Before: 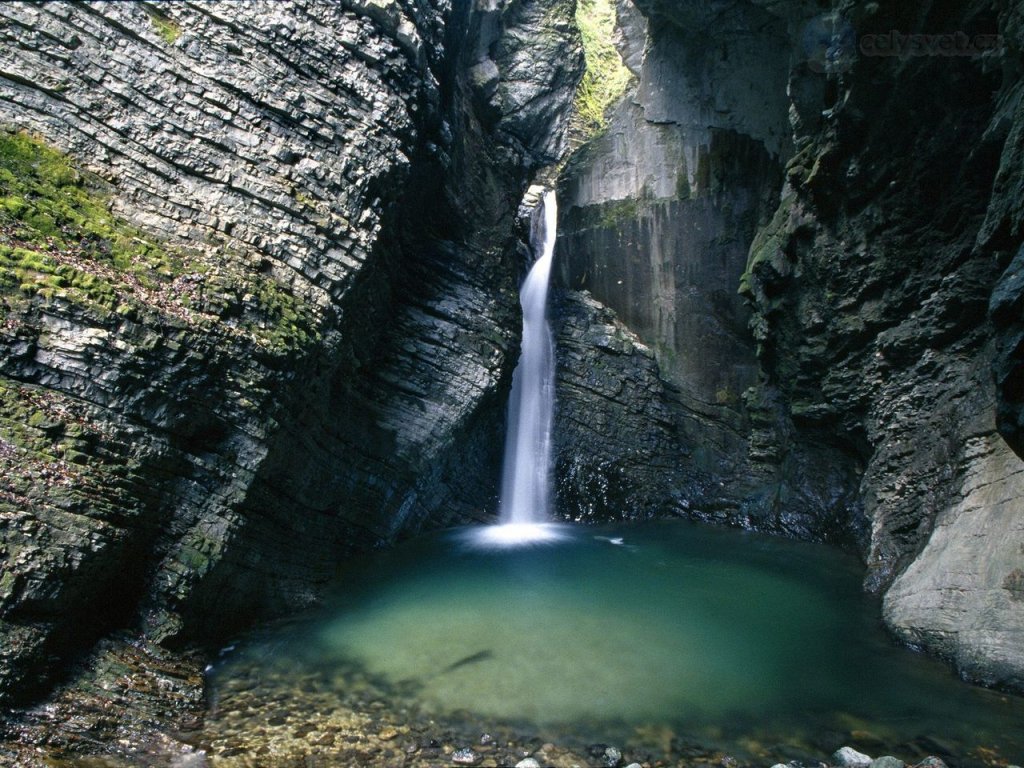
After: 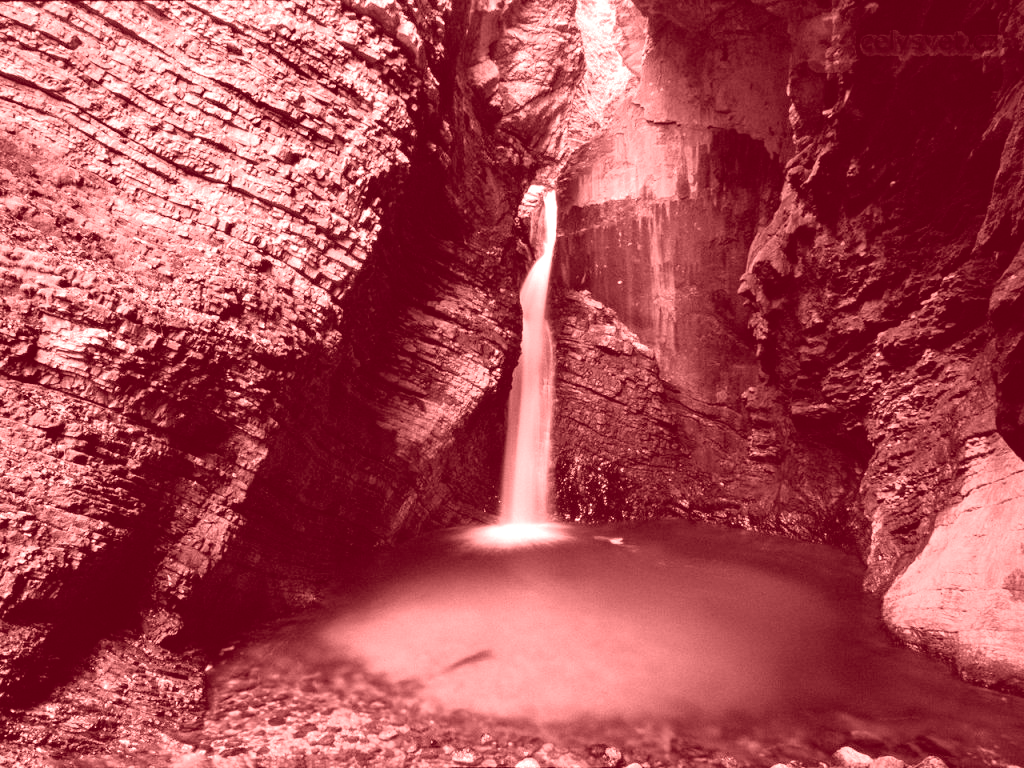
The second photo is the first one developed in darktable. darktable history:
colorize: saturation 60%, source mix 100%
tone curve: curves: ch0 [(0, 0.019) (0.066, 0.054) (0.184, 0.184) (0.369, 0.417) (0.501, 0.586) (0.617, 0.71) (0.743, 0.787) (0.997, 0.997)]; ch1 [(0, 0) (0.187, 0.156) (0.388, 0.372) (0.437, 0.428) (0.474, 0.472) (0.499, 0.5) (0.521, 0.514) (0.548, 0.567) (0.6, 0.629) (0.82, 0.831) (1, 1)]; ch2 [(0, 0) (0.234, 0.227) (0.352, 0.372) (0.459, 0.484) (0.5, 0.505) (0.518, 0.516) (0.529, 0.541) (0.56, 0.594) (0.607, 0.644) (0.74, 0.771) (0.858, 0.873) (0.999, 0.994)], color space Lab, independent channels, preserve colors none
